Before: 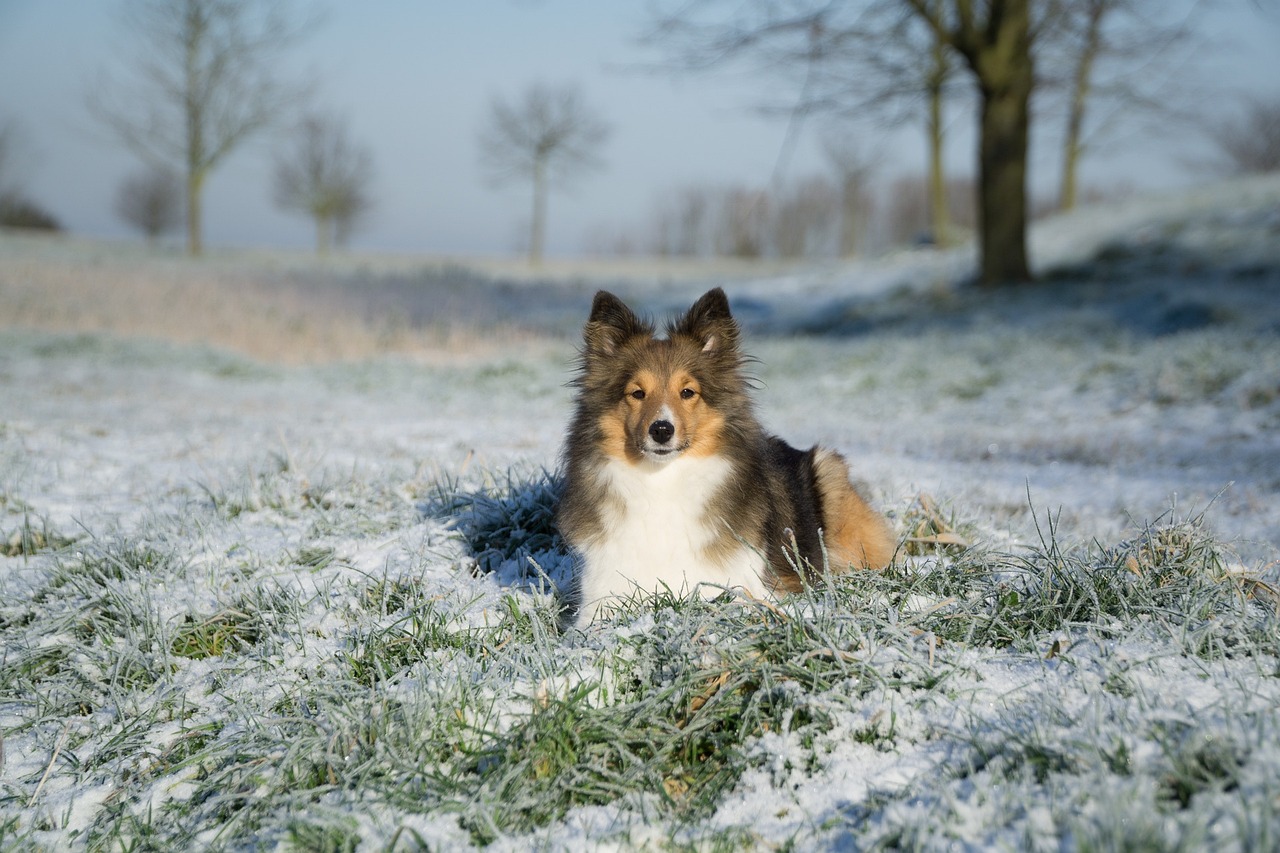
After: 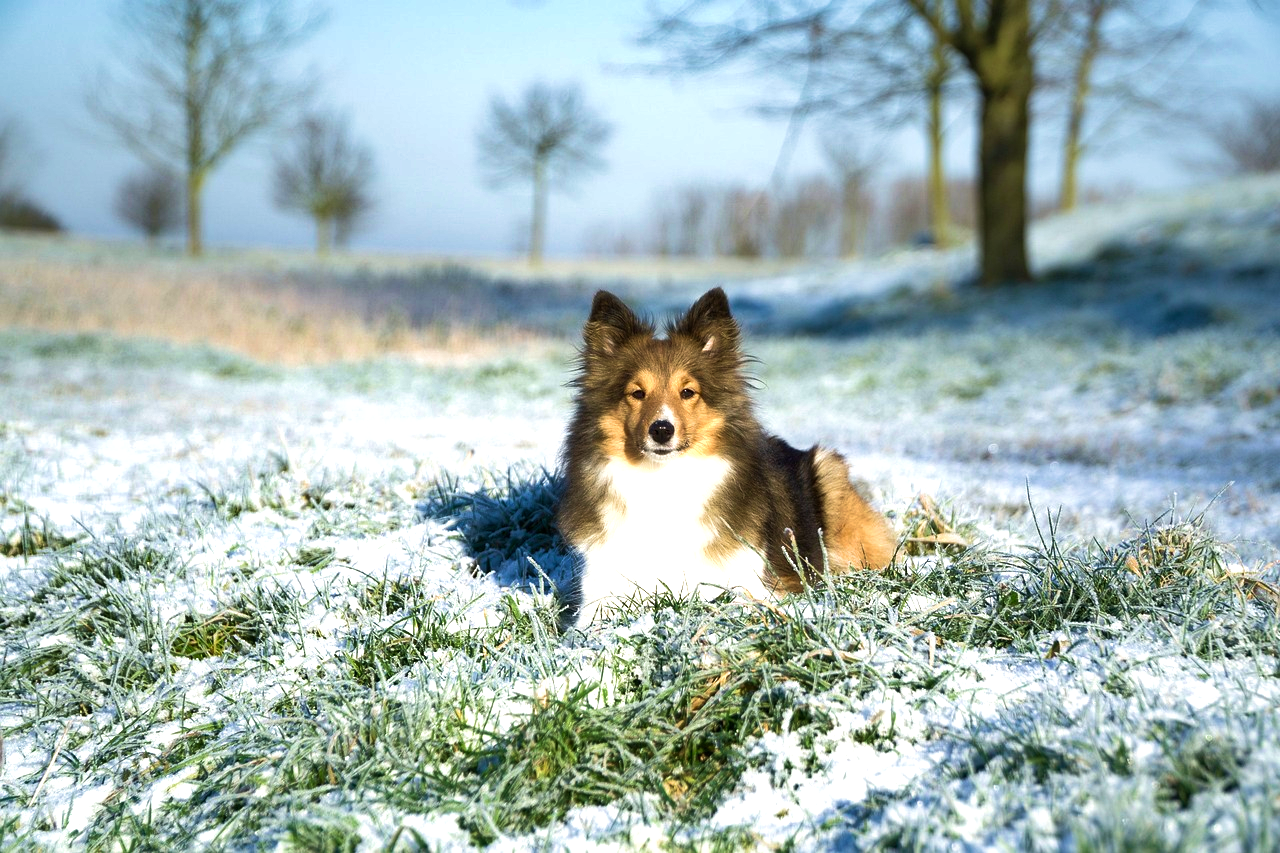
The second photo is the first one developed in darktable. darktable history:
shadows and highlights: low approximation 0.01, soften with gaussian
velvia: strength 40.29%
levels: levels [0, 0.394, 0.787]
